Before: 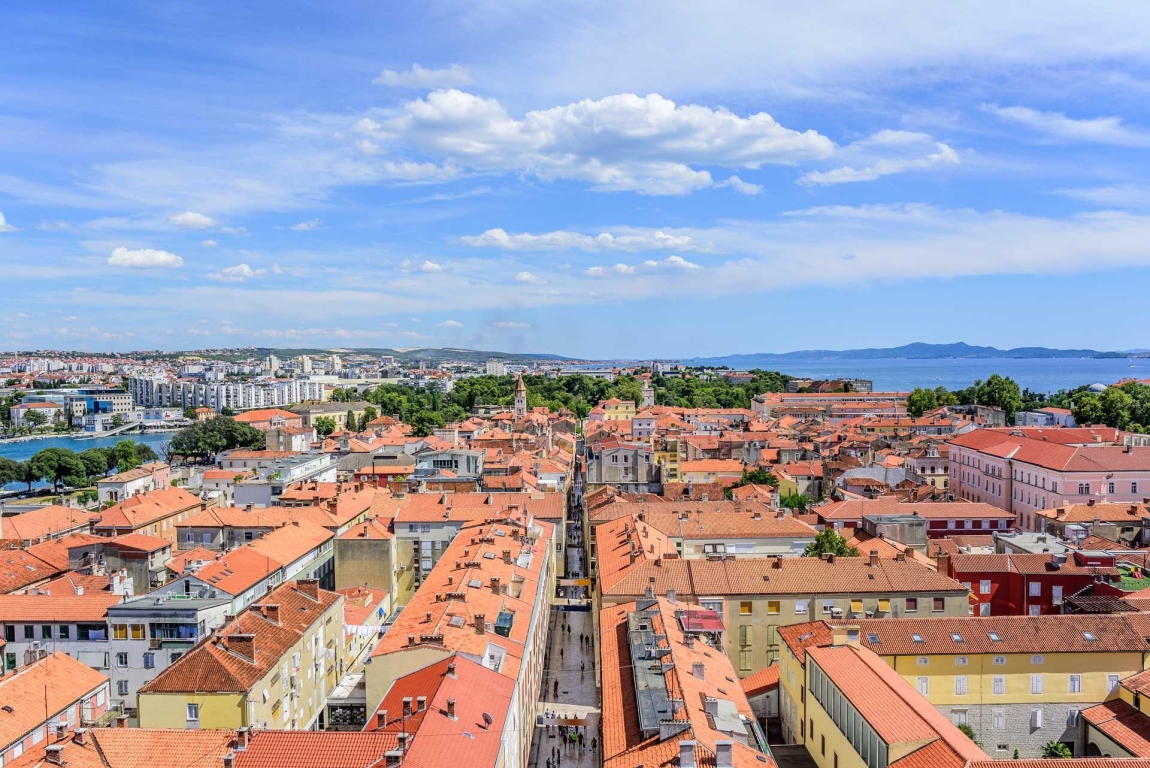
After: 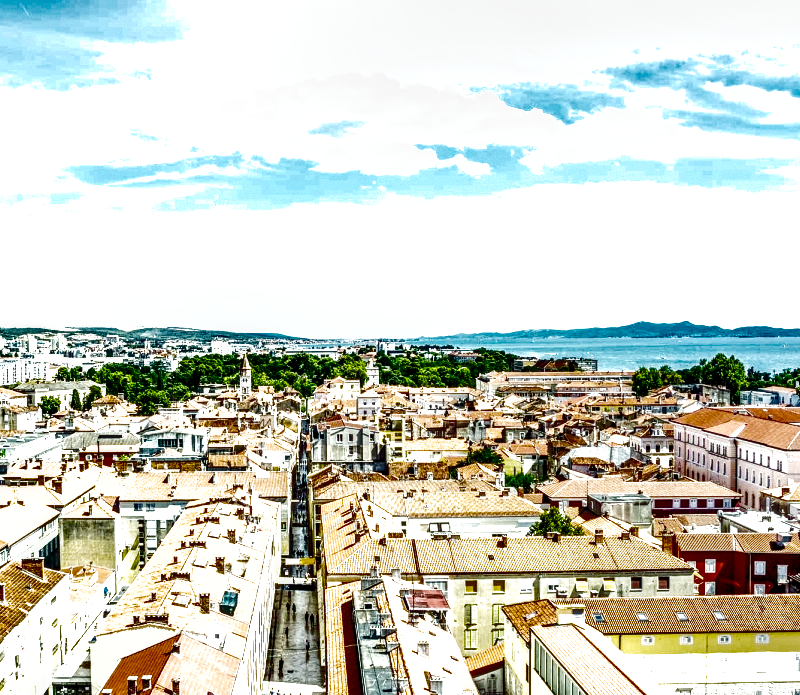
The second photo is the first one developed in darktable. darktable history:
levels: levels [0.182, 0.542, 0.902]
exposure: exposure 2.006 EV, compensate exposure bias true, compensate highlight preservation false
crop and rotate: left 23.913%, top 2.789%, right 6.512%, bottom 6.666%
filmic rgb: black relative exposure -7.65 EV, white relative exposure 4.56 EV, hardness 3.61, preserve chrominance no, color science v5 (2021), contrast in shadows safe, contrast in highlights safe
shadows and highlights: radius 107.95, shadows 40.72, highlights -72.97, low approximation 0.01, soften with gaussian
color balance rgb: highlights gain › luminance 15.083%, highlights gain › chroma 7.067%, highlights gain › hue 125.06°, perceptual saturation grading › global saturation 25.007%, perceptual brilliance grading › mid-tones 10.689%, perceptual brilliance grading › shadows 14.79%, global vibrance 34.995%
local contrast: detail 150%
